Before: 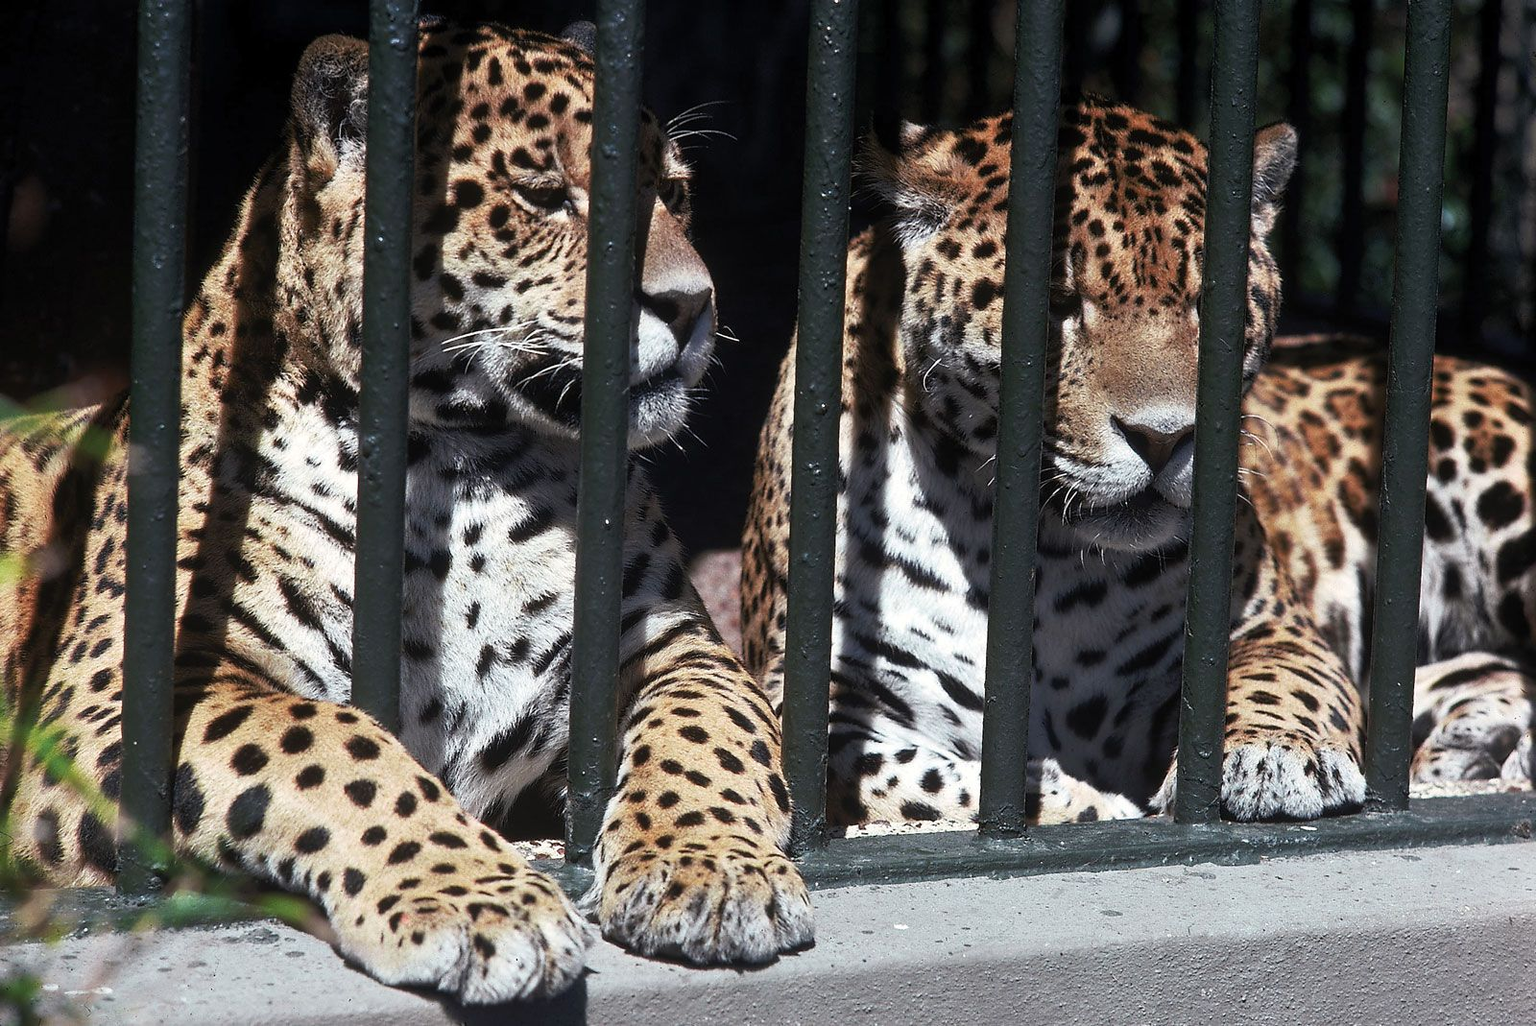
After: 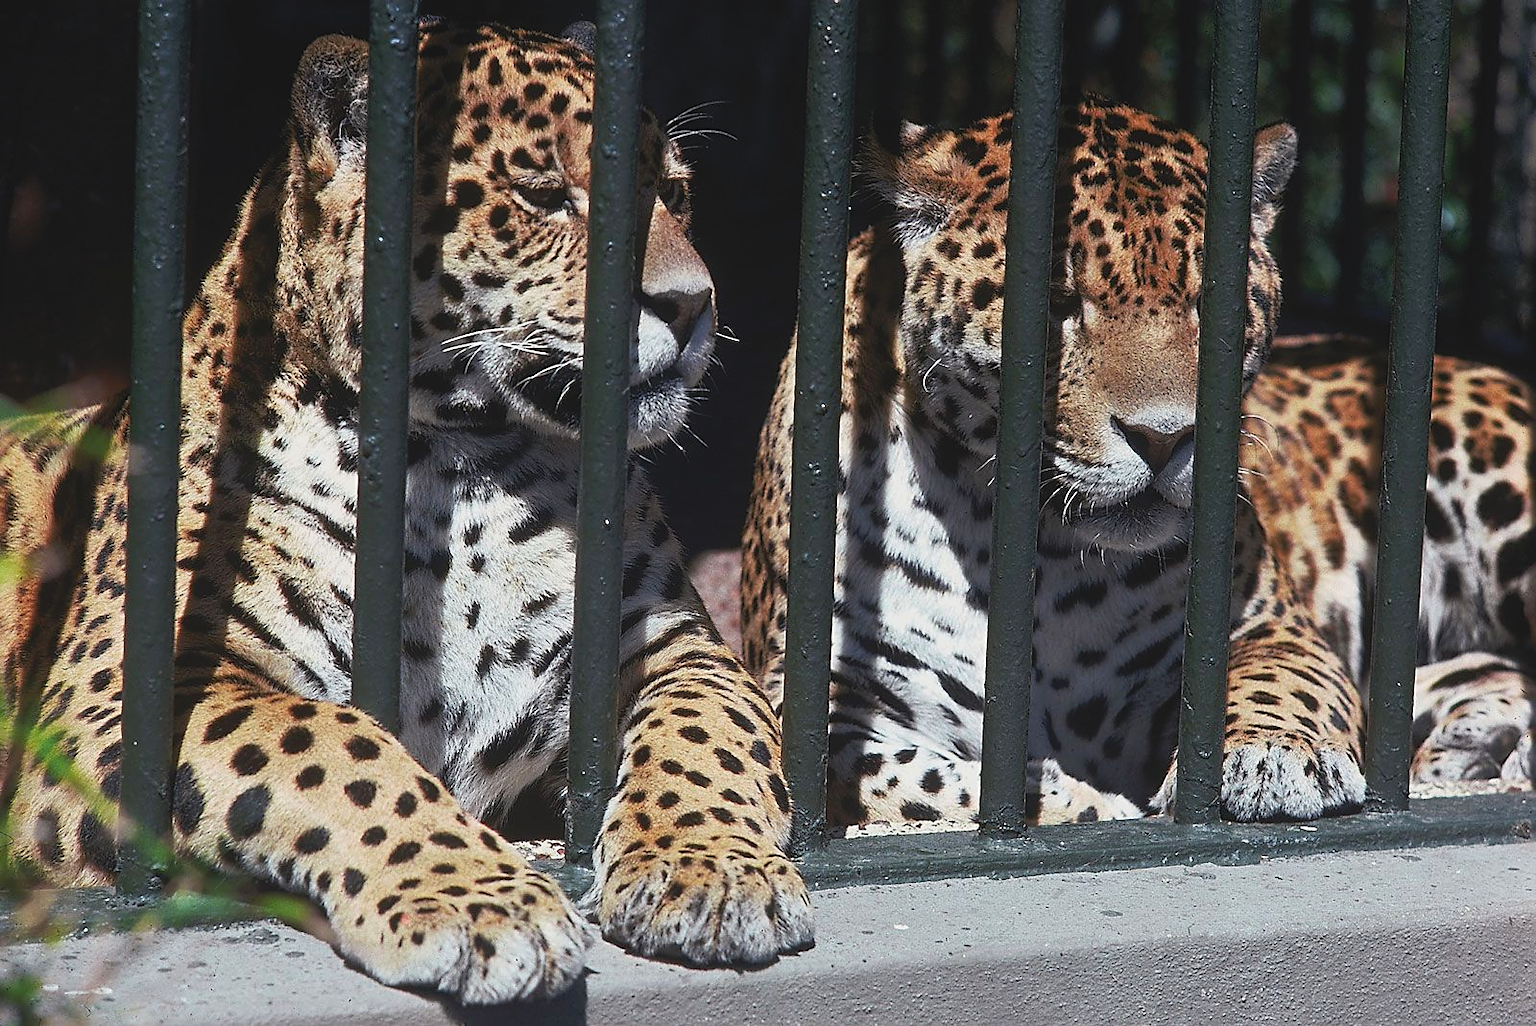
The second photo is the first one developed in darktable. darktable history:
lowpass: radius 0.1, contrast 0.85, saturation 1.1, unbound 0
levels: mode automatic, black 0.023%, white 99.97%, levels [0.062, 0.494, 0.925]
sharpen: on, module defaults
